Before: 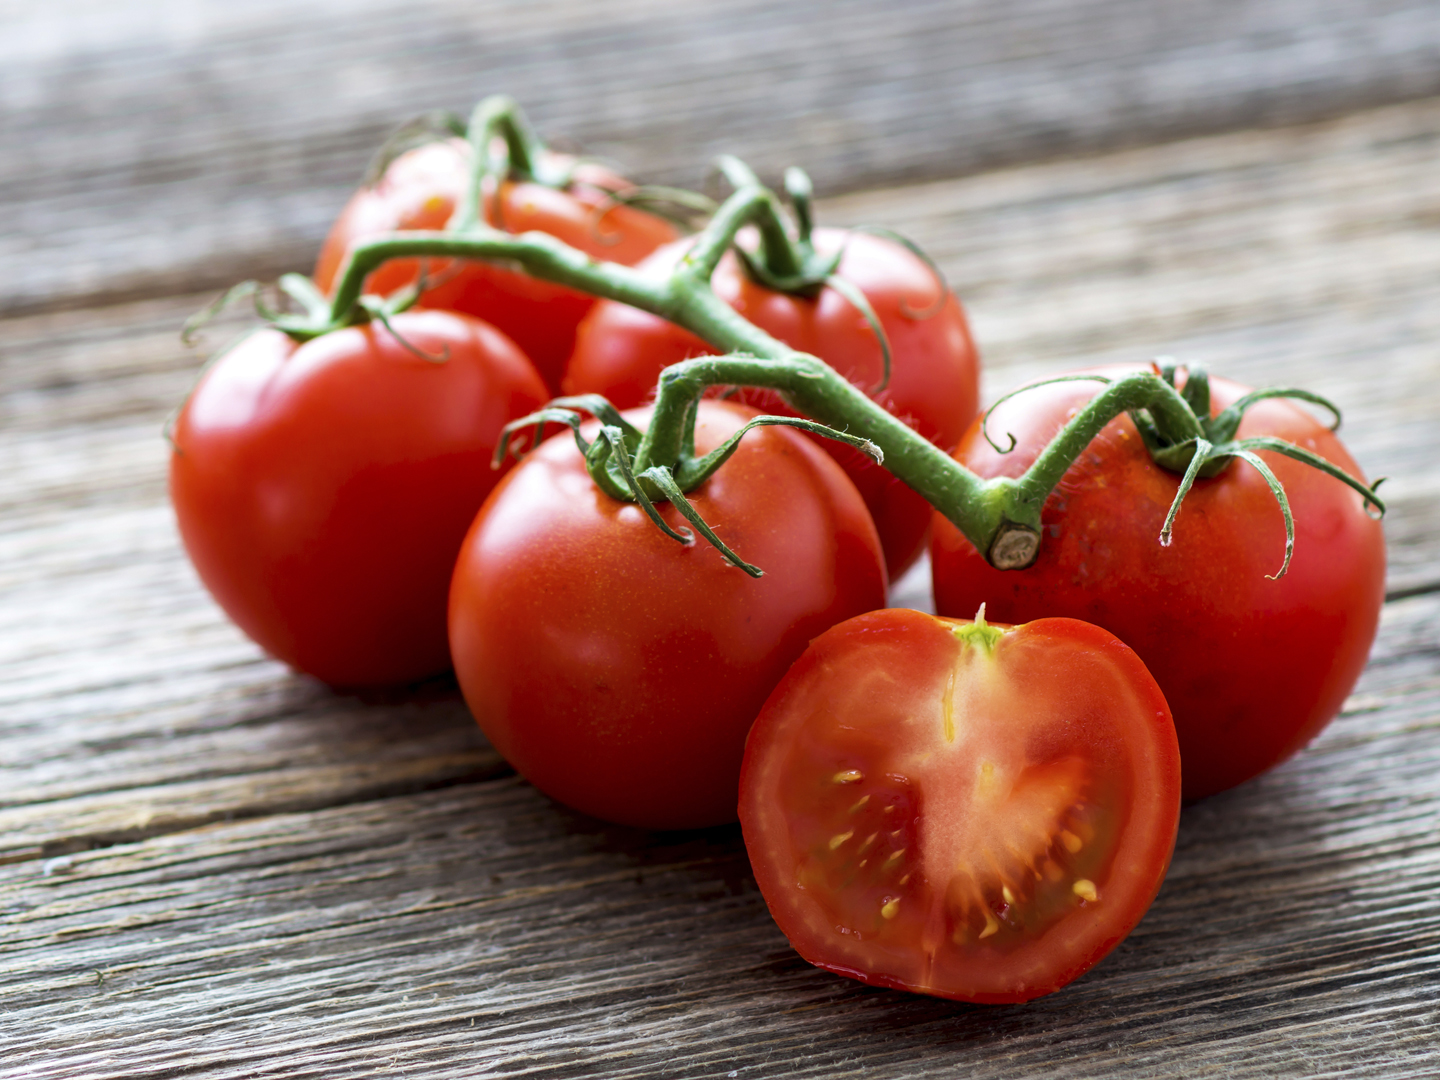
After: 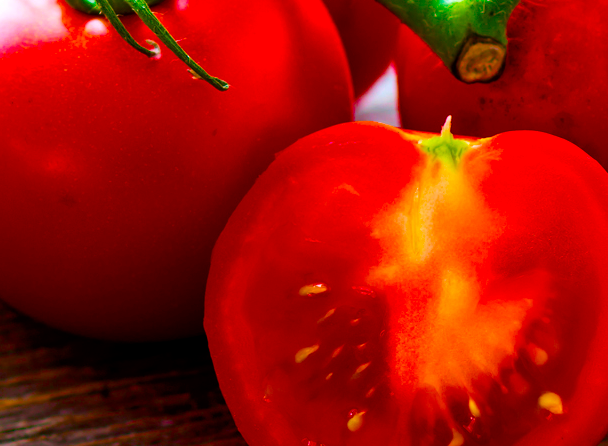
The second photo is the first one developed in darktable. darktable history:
crop: left 37.118%, top 45.15%, right 20.612%, bottom 13.475%
contrast brightness saturation: brightness -0.023, saturation 0.361
color balance rgb: linear chroma grading › shadows -1.759%, linear chroma grading › highlights -14.479%, linear chroma grading › global chroma -9.589%, linear chroma grading › mid-tones -9.888%, perceptual saturation grading › global saturation 35.78%, perceptual saturation grading › shadows 34.68%, global vibrance 59.948%
